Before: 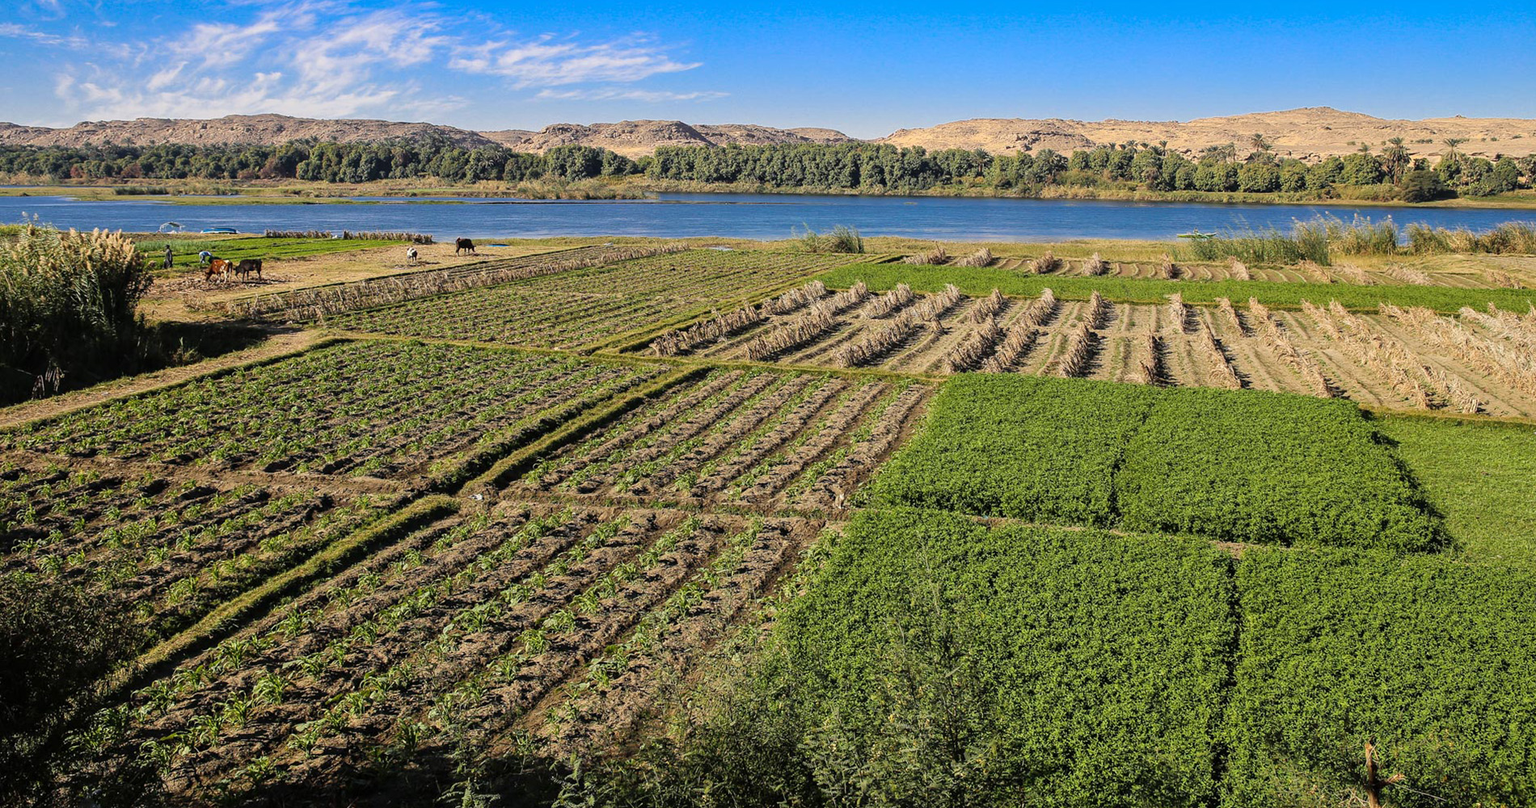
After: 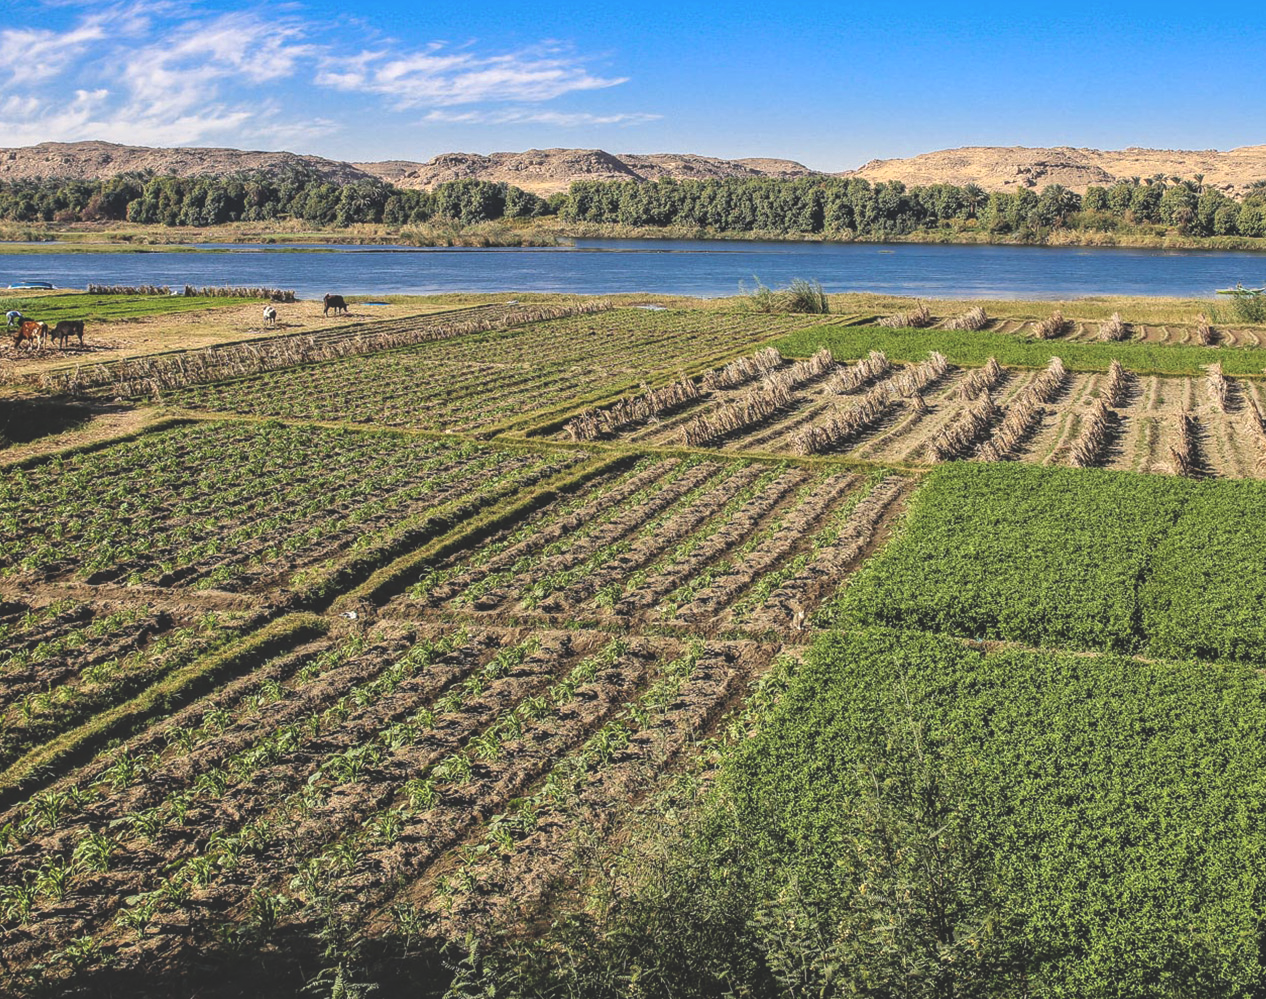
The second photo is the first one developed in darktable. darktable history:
exposure: black level correction -0.03, compensate highlight preservation false
crop and rotate: left 12.648%, right 20.685%
local contrast: detail 130%
